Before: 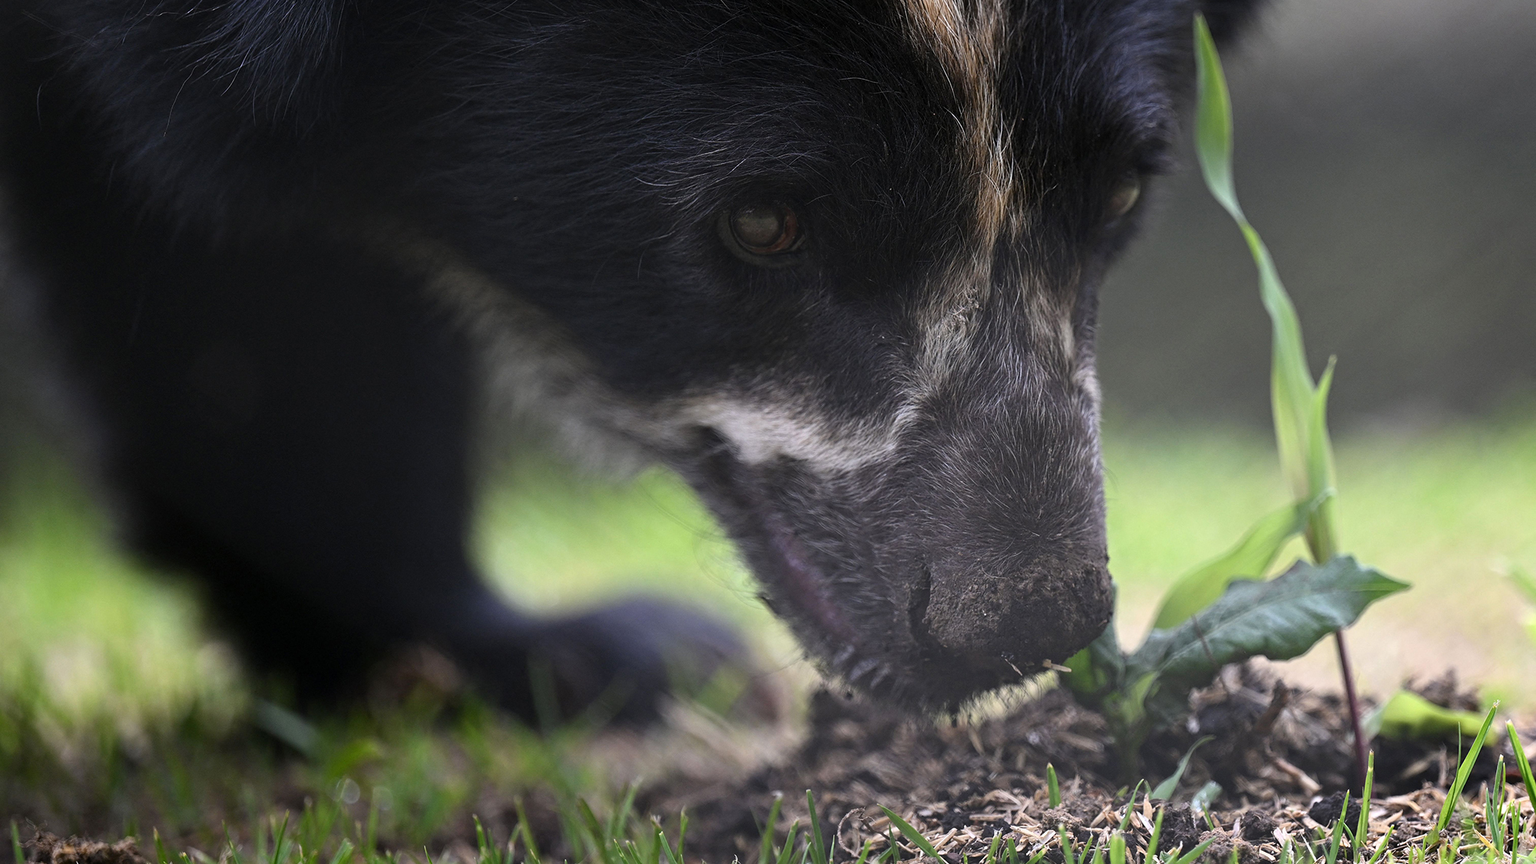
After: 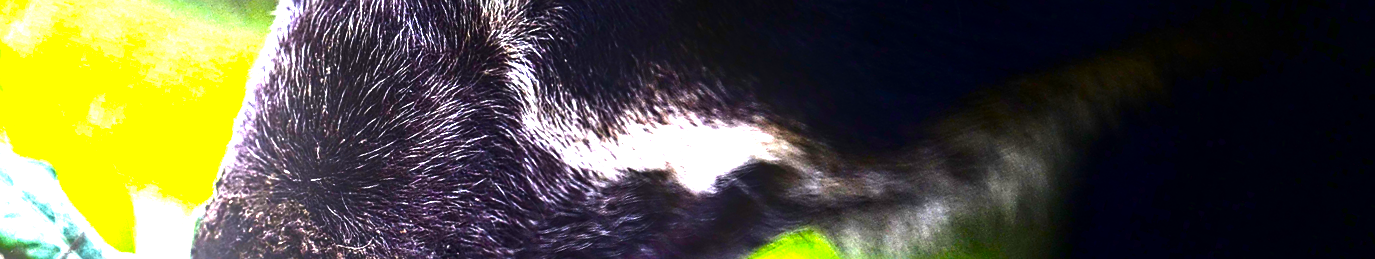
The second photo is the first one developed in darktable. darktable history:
crop and rotate: angle 16.12°, top 30.835%, bottom 35.653%
contrast brightness saturation: contrast 0.09, brightness -0.59, saturation 0.17
local contrast: on, module defaults
sharpen: on, module defaults
color balance rgb: linear chroma grading › global chroma 20%, perceptual saturation grading › global saturation 65%, perceptual saturation grading › highlights 60%, perceptual saturation grading › mid-tones 50%, perceptual saturation grading › shadows 50%, perceptual brilliance grading › global brilliance 30%, perceptual brilliance grading › highlights 50%, perceptual brilliance grading › mid-tones 50%, perceptual brilliance grading › shadows -22%, global vibrance 20%
